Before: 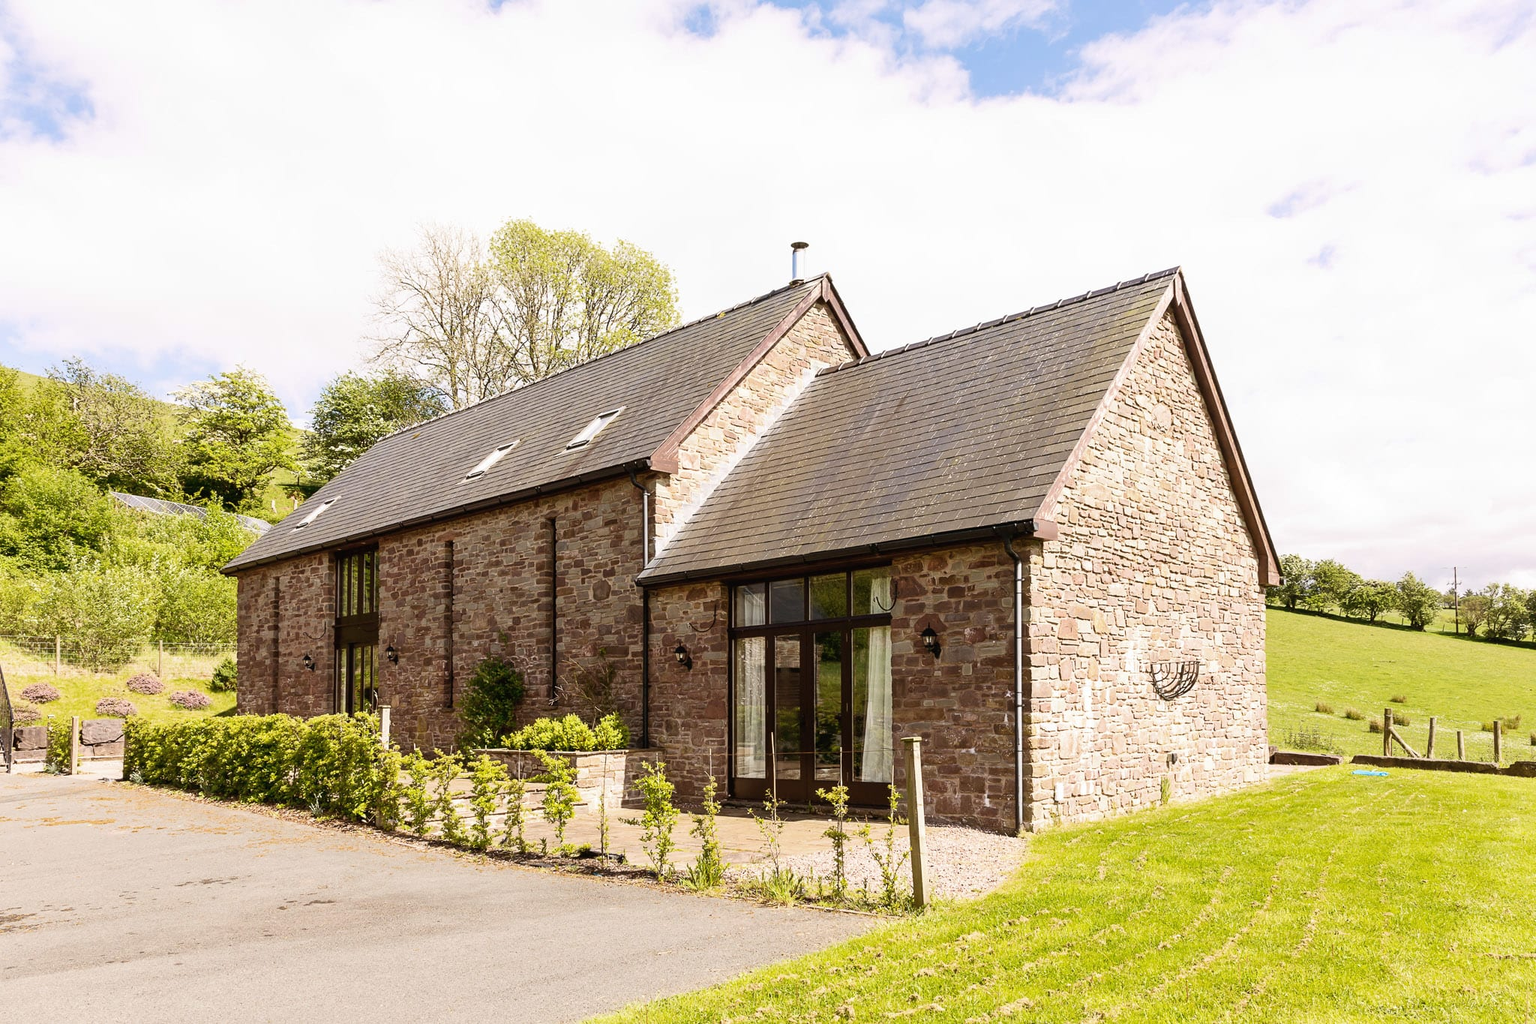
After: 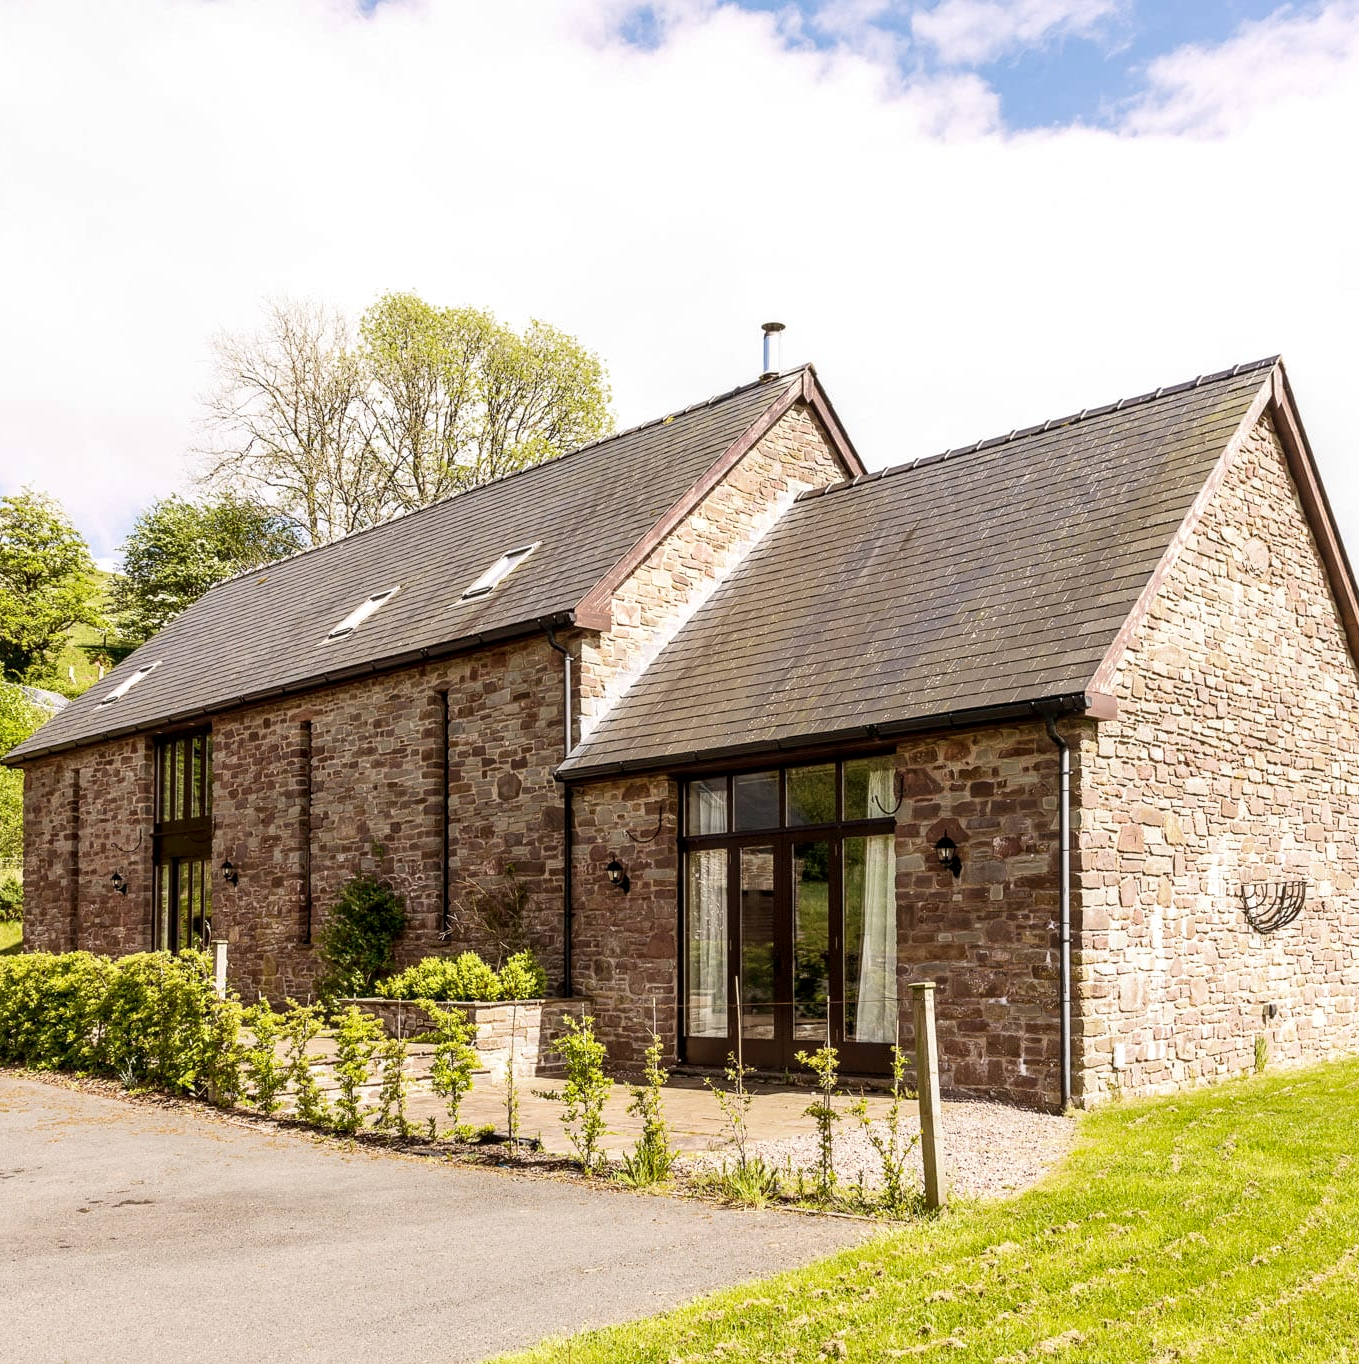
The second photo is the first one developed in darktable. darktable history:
local contrast: detail 130%
crop and rotate: left 14.317%, right 19.324%
